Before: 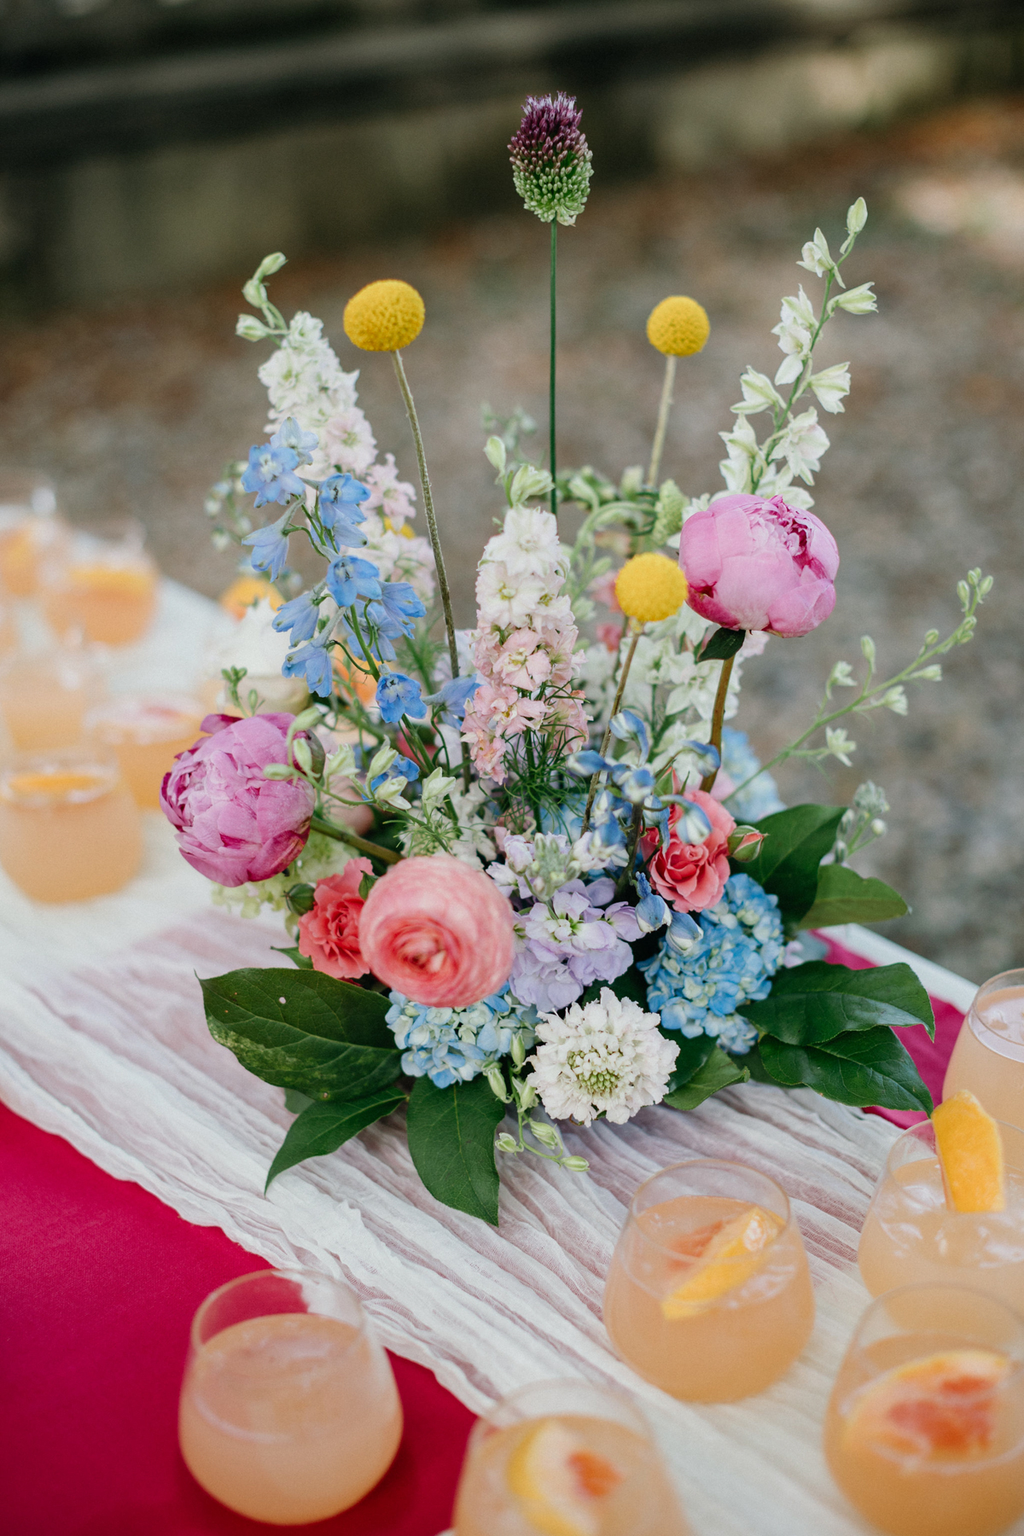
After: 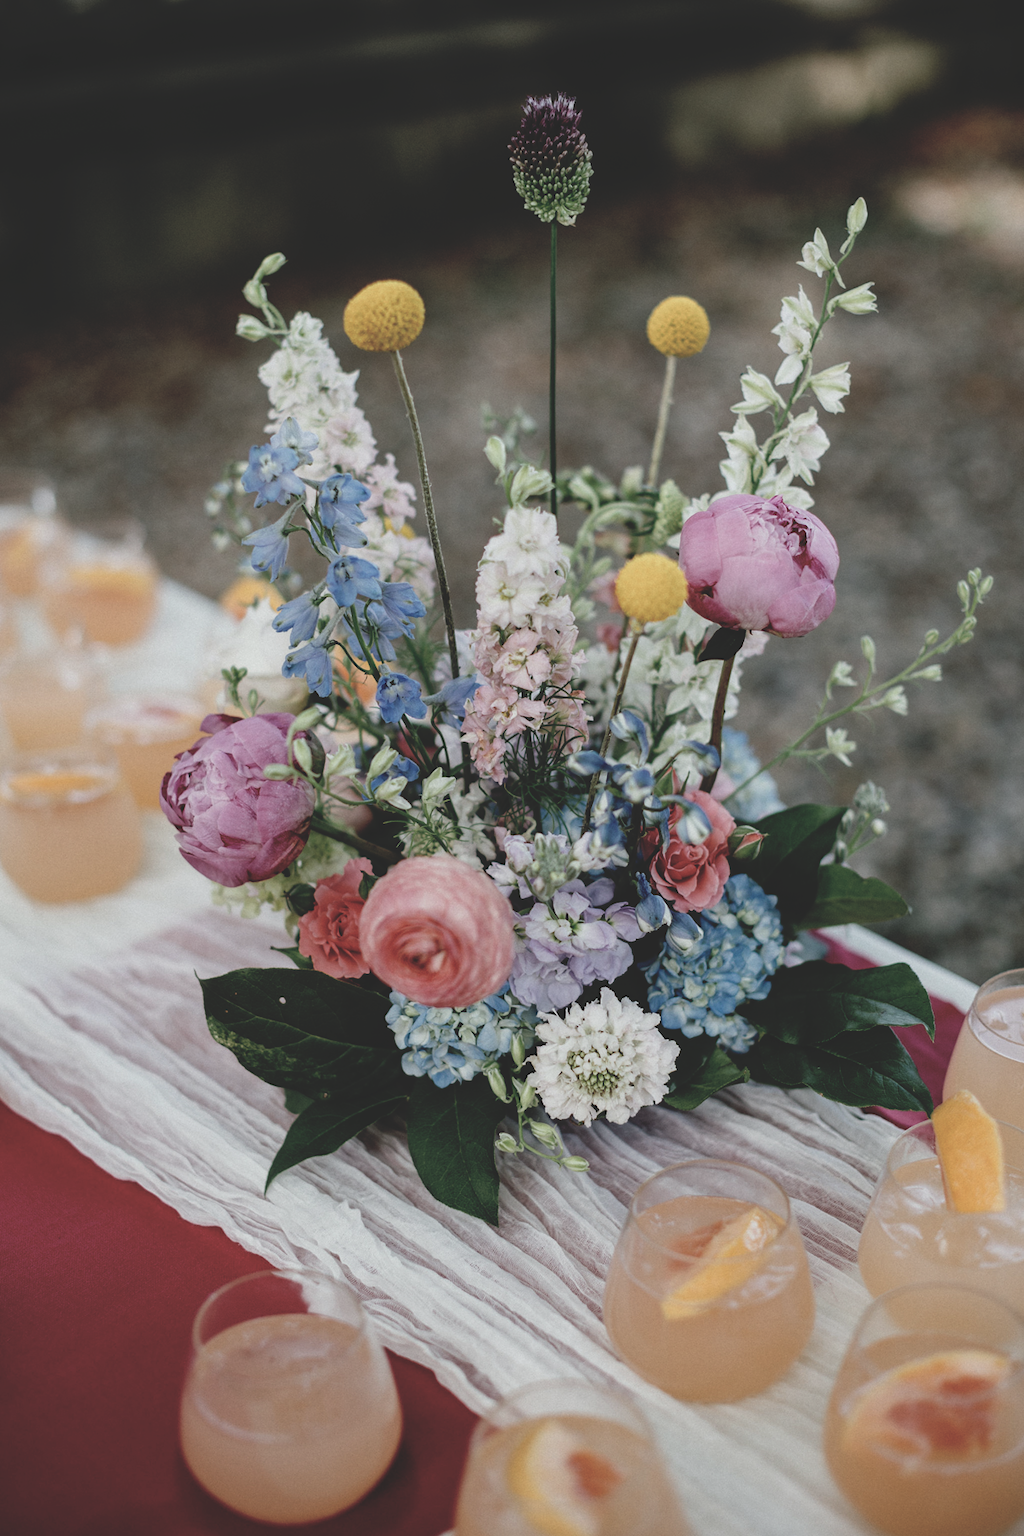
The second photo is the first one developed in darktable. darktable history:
color correction: saturation 0.57
base curve: curves: ch0 [(0, 0.02) (0.083, 0.036) (1, 1)], preserve colors none
